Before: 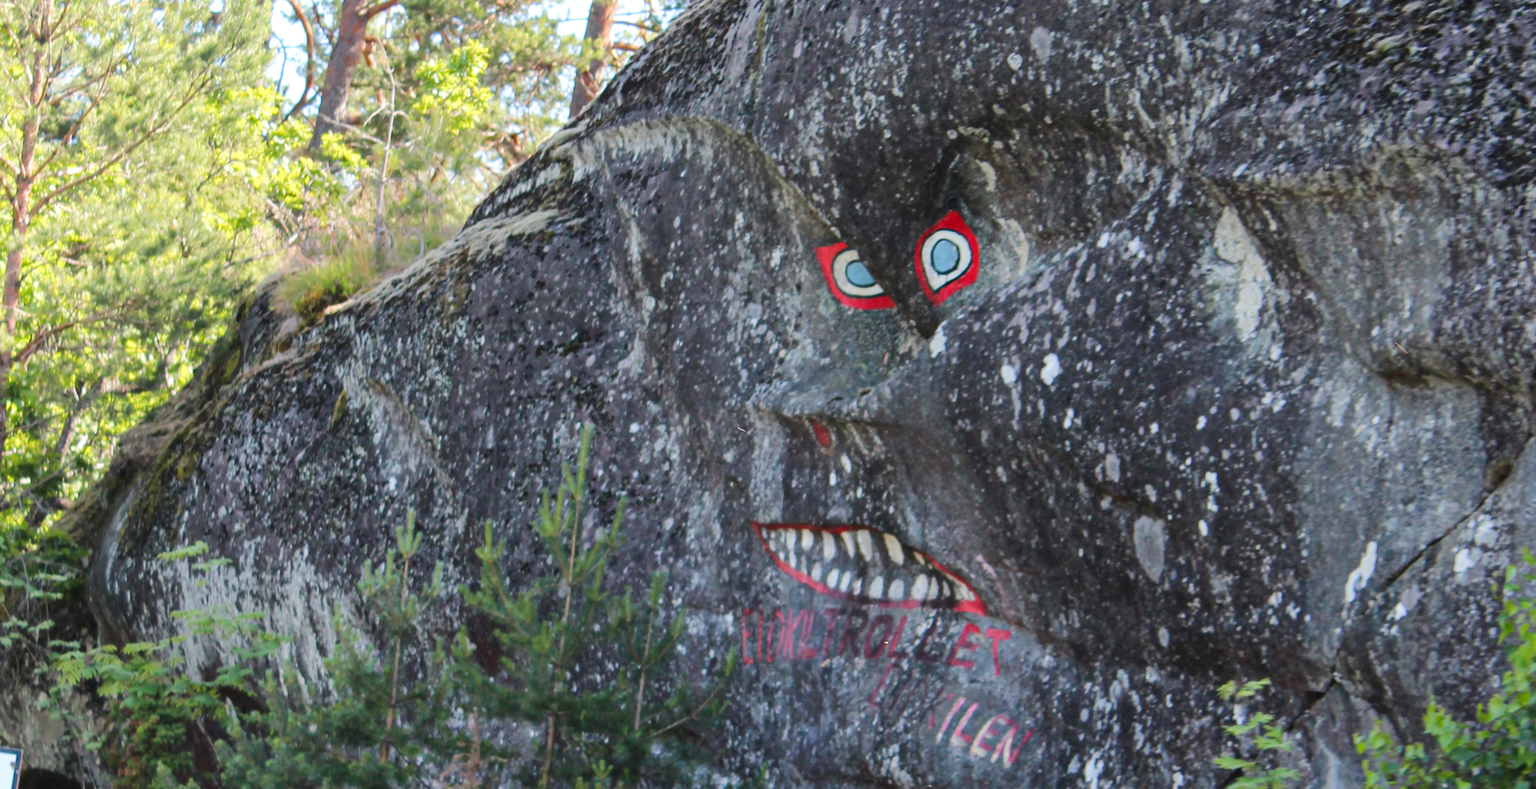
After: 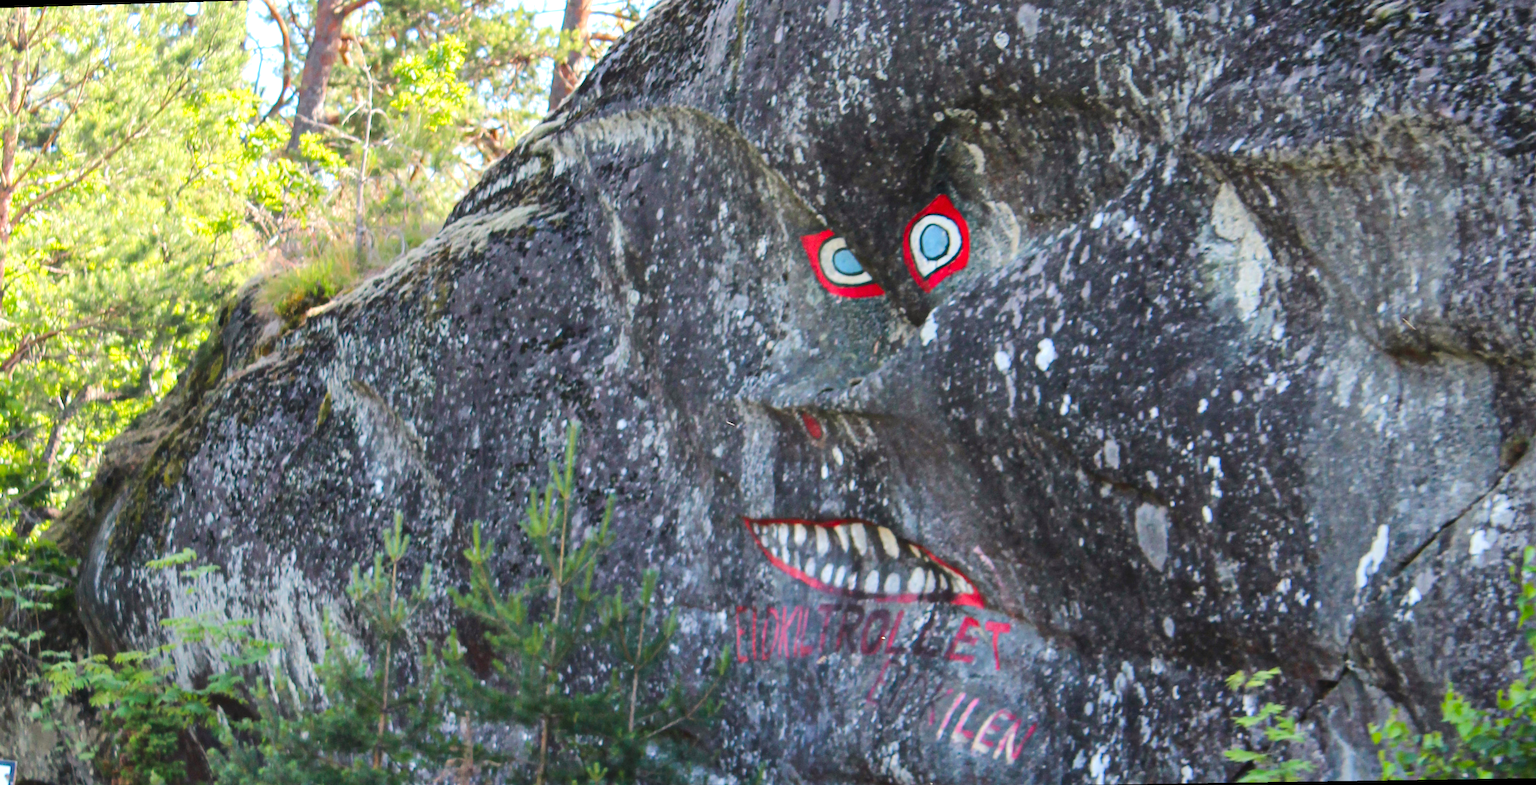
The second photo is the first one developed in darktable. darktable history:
contrast brightness saturation: contrast 0.04, saturation 0.16
exposure: exposure 0.3 EV, compensate highlight preservation false
rotate and perspective: rotation -1.32°, lens shift (horizontal) -0.031, crop left 0.015, crop right 0.985, crop top 0.047, crop bottom 0.982
